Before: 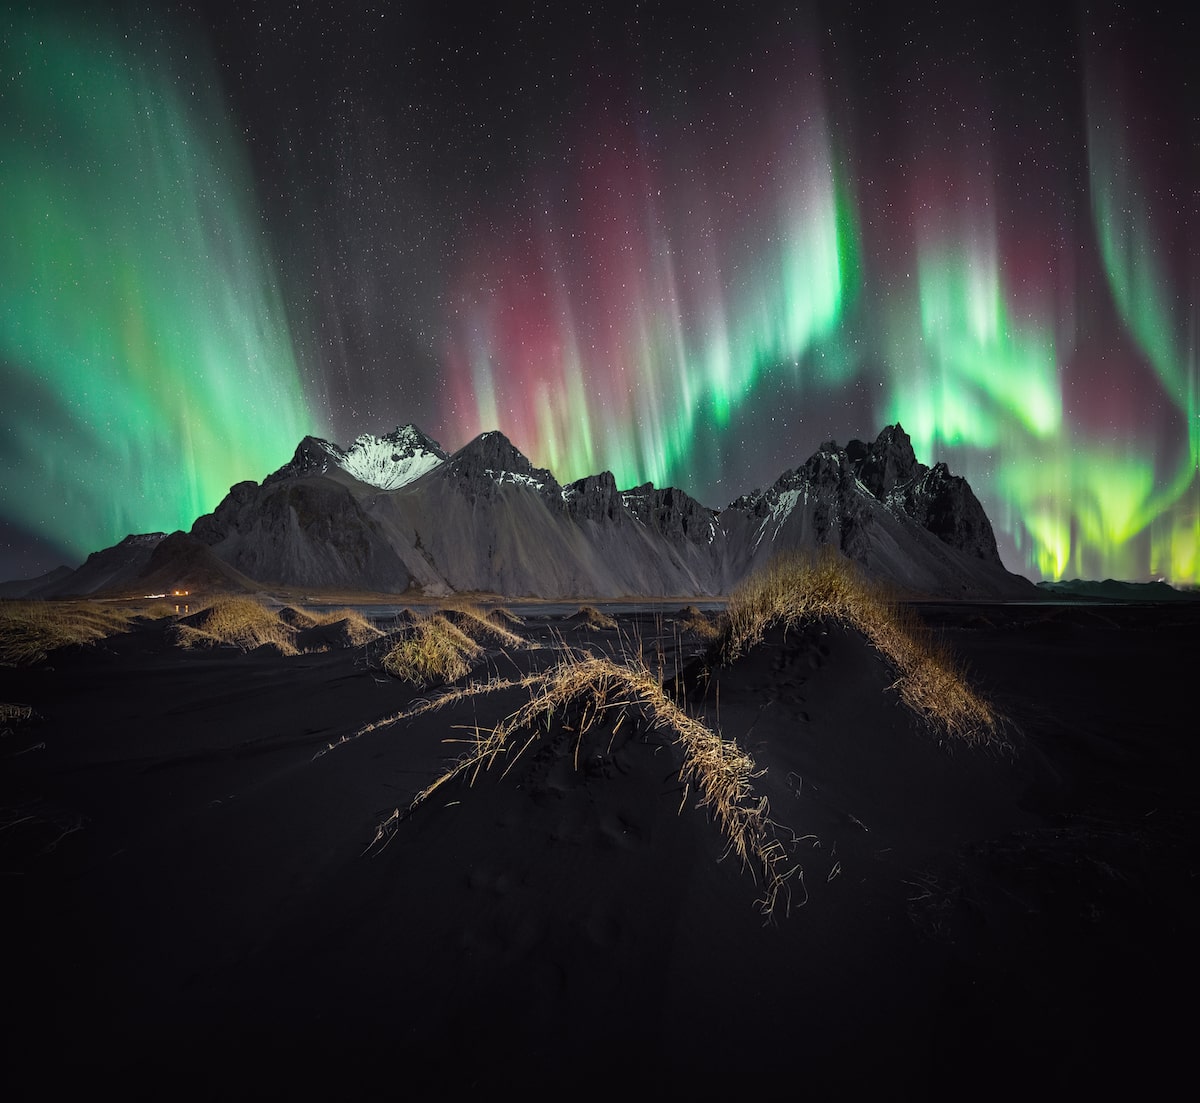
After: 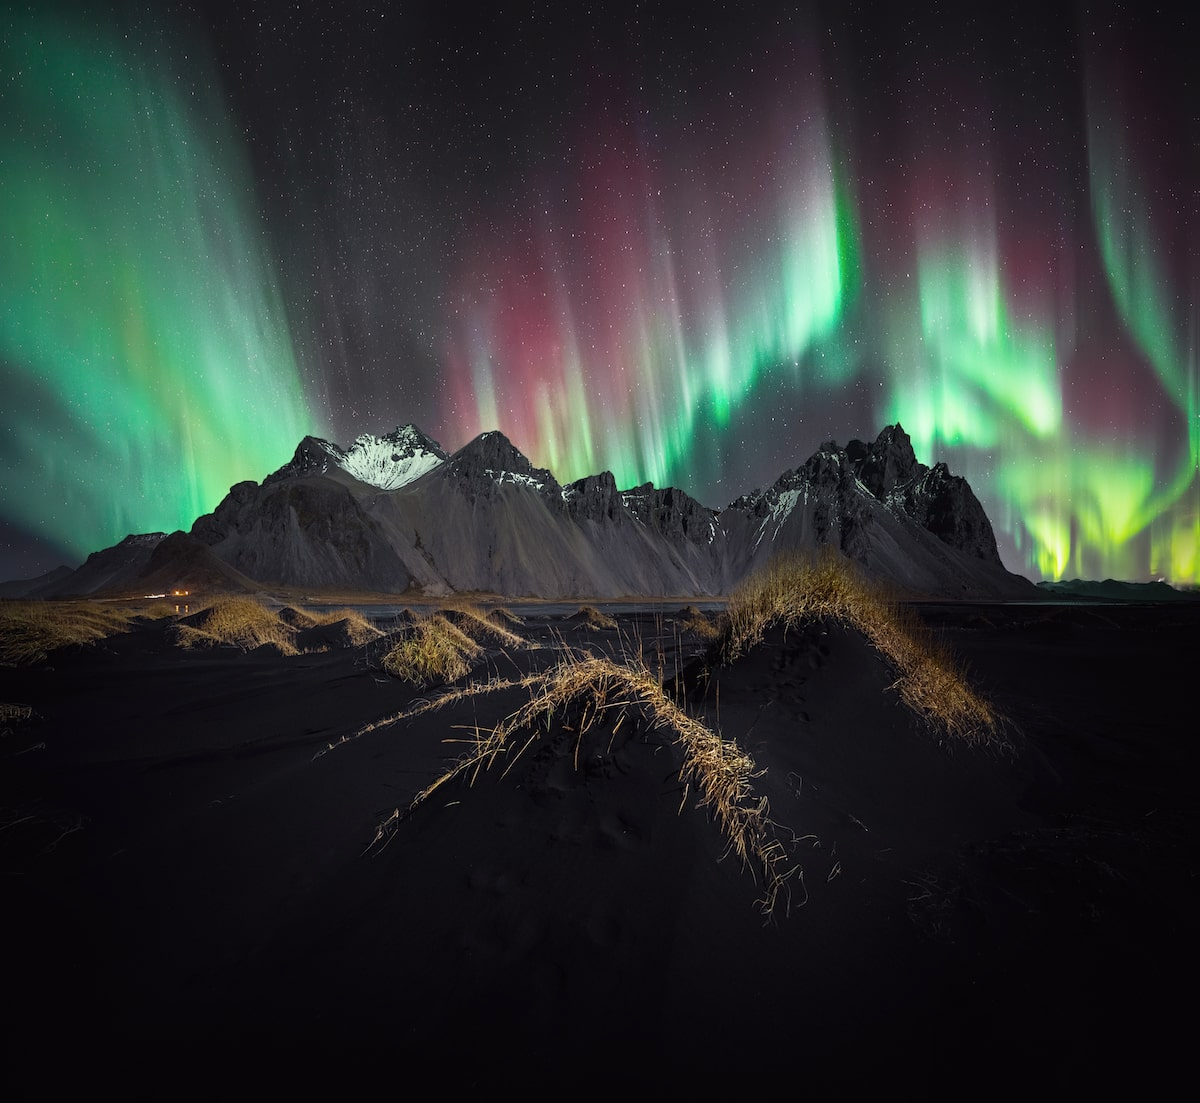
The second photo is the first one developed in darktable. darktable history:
shadows and highlights: shadows -23.54, highlights 45.08, soften with gaussian
